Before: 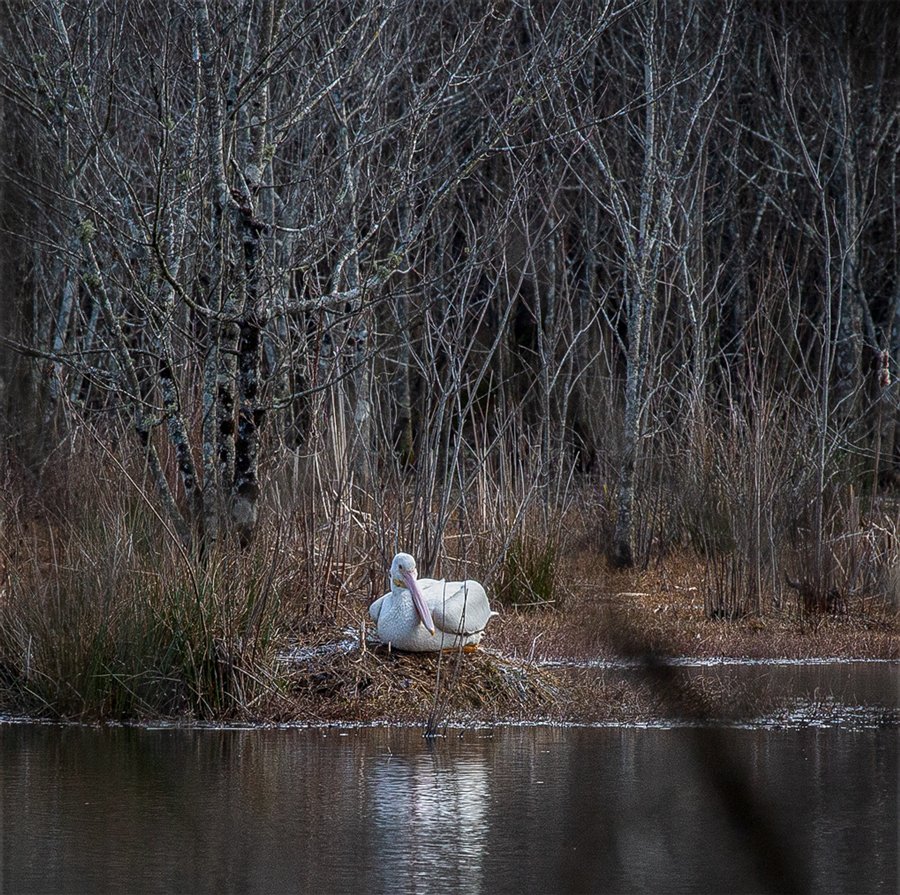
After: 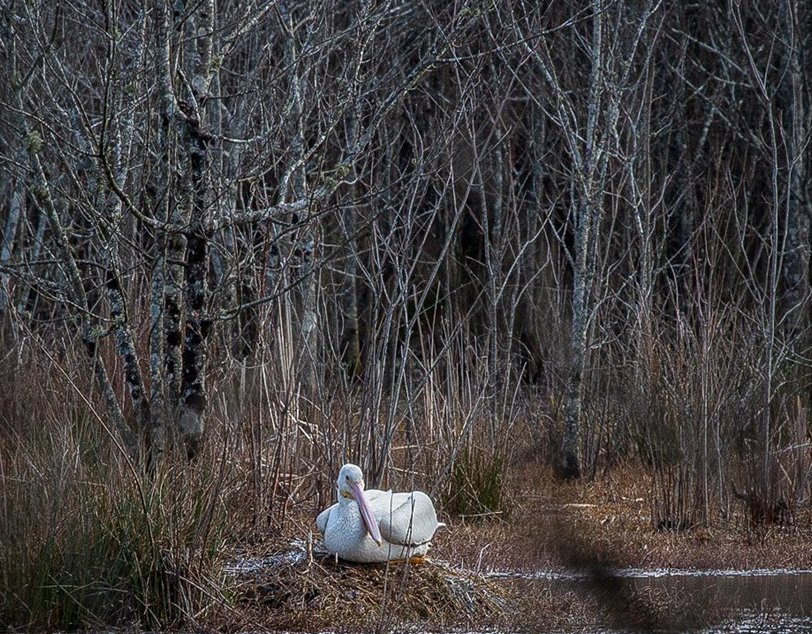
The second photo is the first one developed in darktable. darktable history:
crop: left 5.922%, top 10.026%, right 3.789%, bottom 19.069%
